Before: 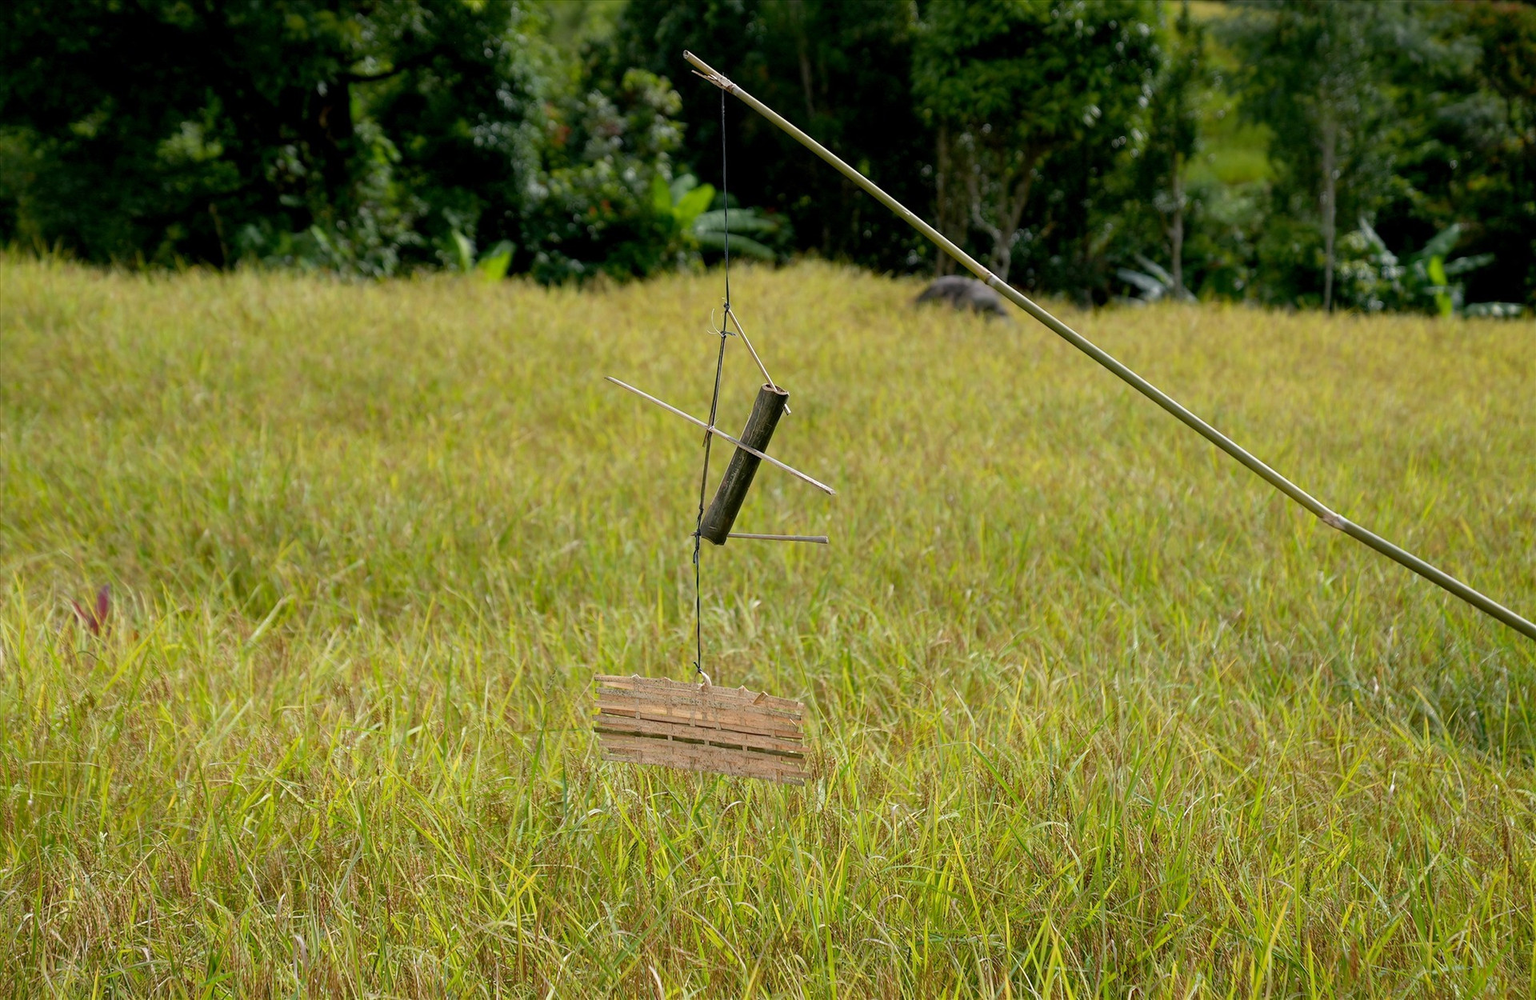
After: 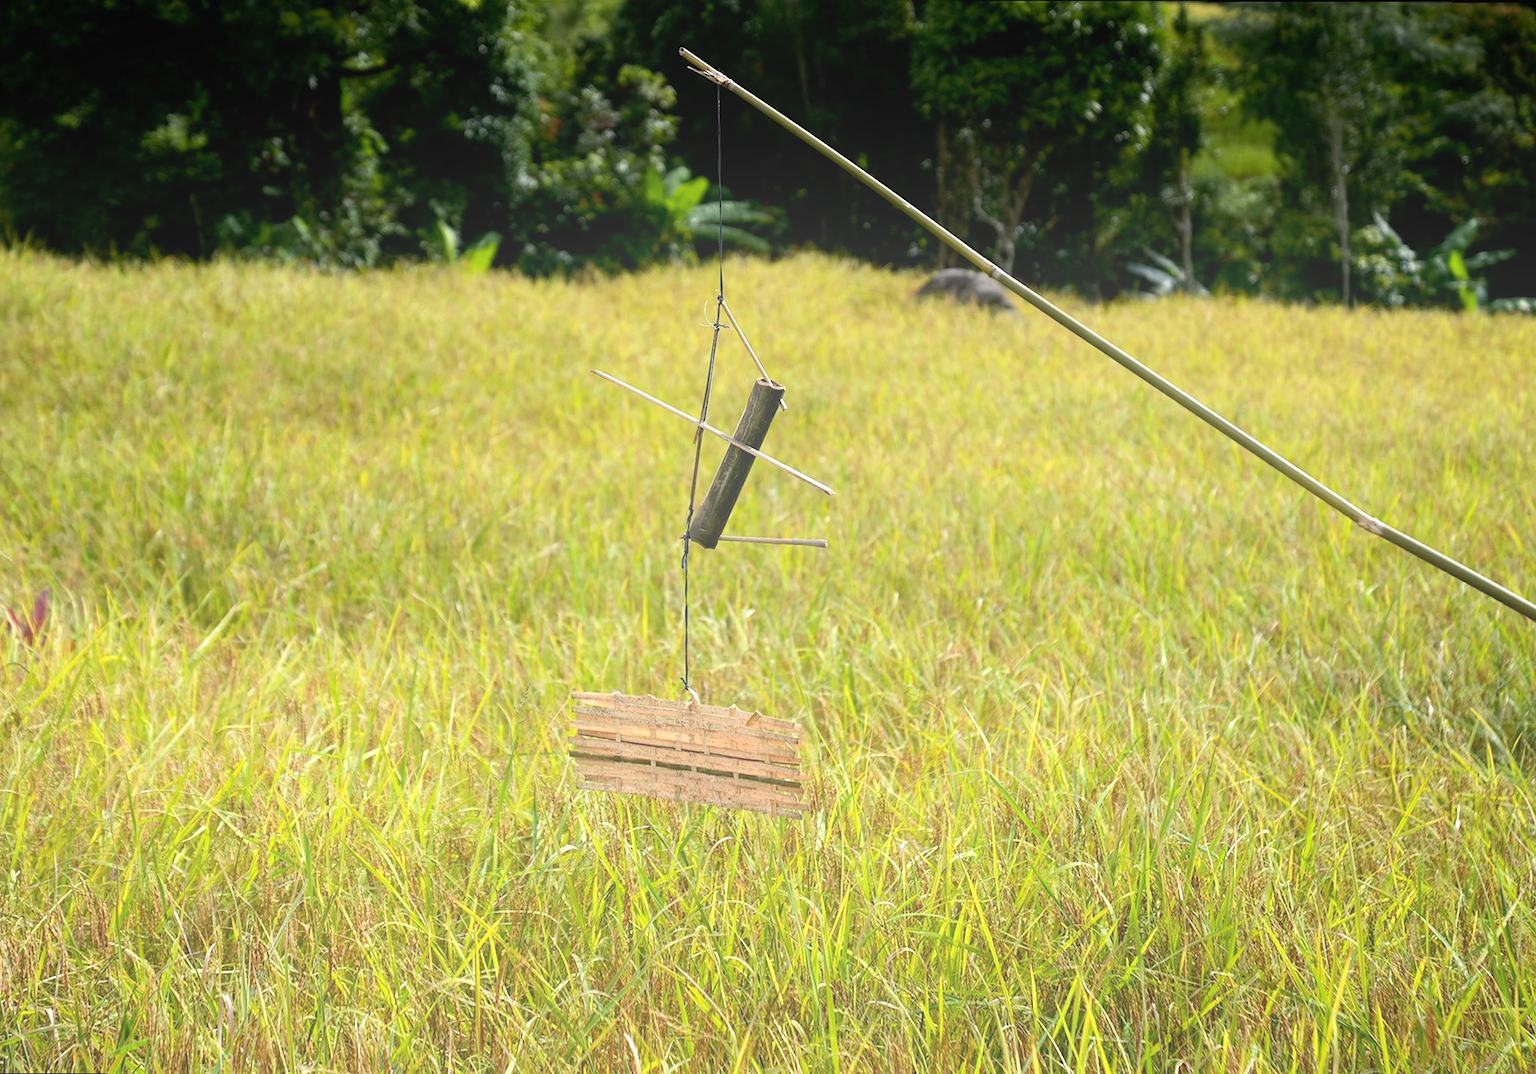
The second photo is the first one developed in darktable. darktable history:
tone equalizer: -8 EV -0.75 EV, -7 EV -0.7 EV, -6 EV -0.6 EV, -5 EV -0.4 EV, -3 EV 0.4 EV, -2 EV 0.6 EV, -1 EV 0.7 EV, +0 EV 0.75 EV, edges refinement/feathering 500, mask exposure compensation -1.57 EV, preserve details no
bloom: size 40%
rotate and perspective: rotation 0.215°, lens shift (vertical) -0.139, crop left 0.069, crop right 0.939, crop top 0.002, crop bottom 0.996
